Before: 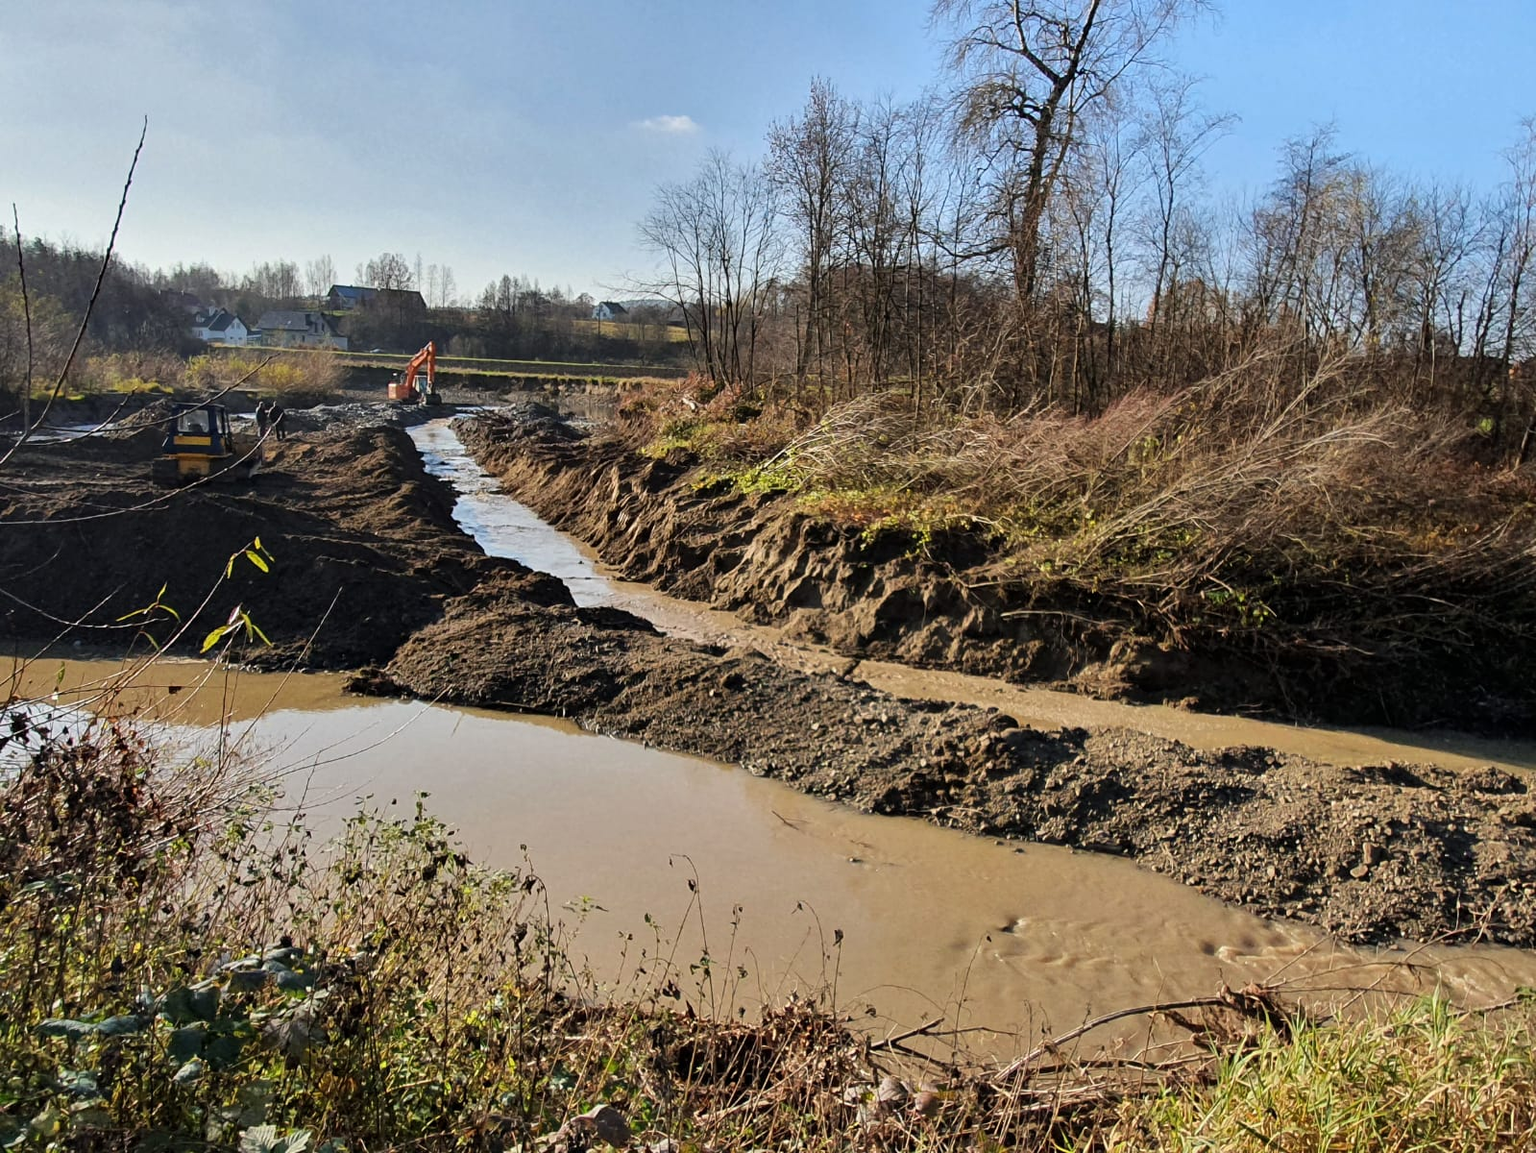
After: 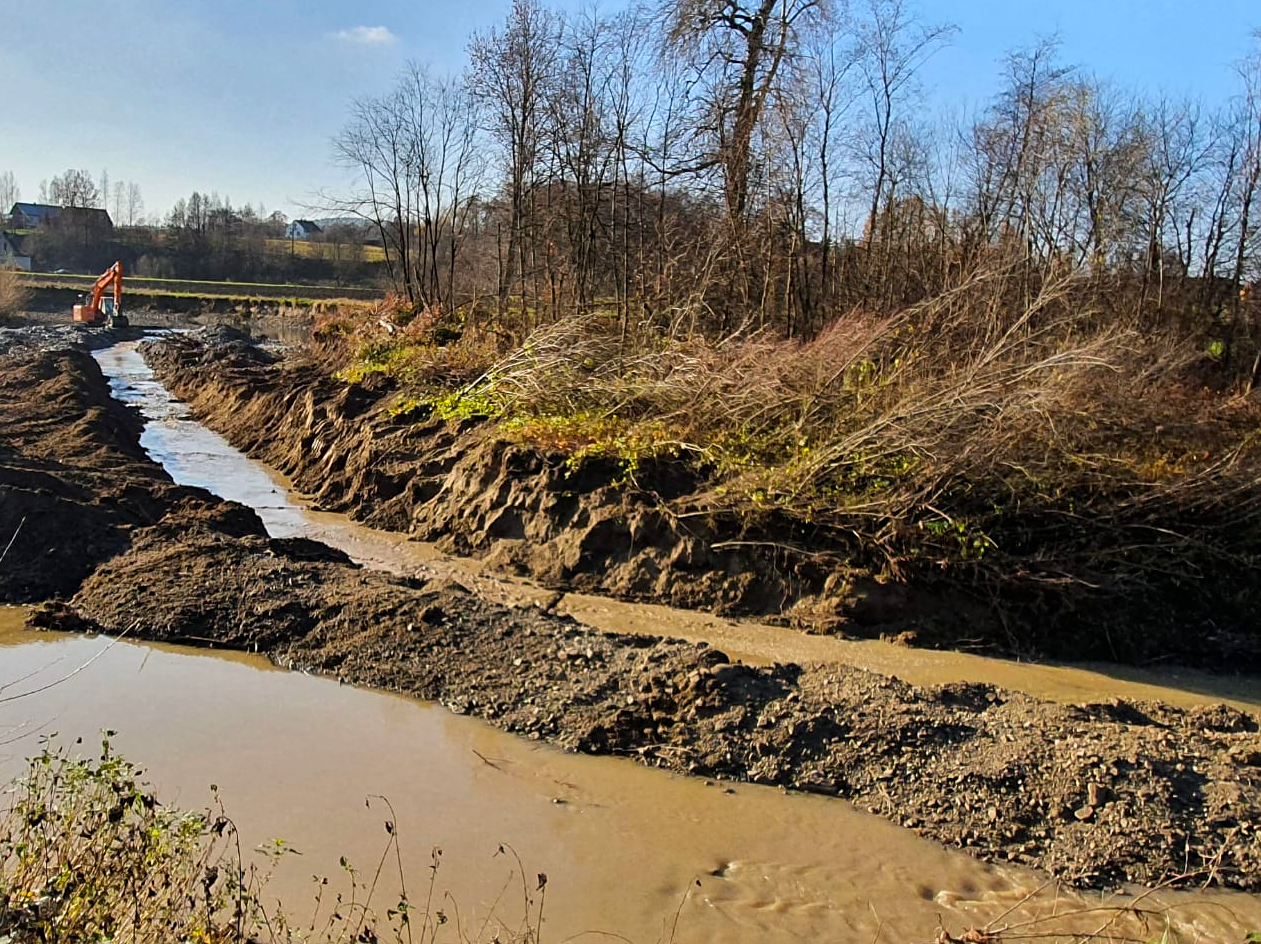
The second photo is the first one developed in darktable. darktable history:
color balance: output saturation 120%
bloom: size 3%, threshold 100%, strength 0%
crop and rotate: left 20.74%, top 7.912%, right 0.375%, bottom 13.378%
sharpen: amount 0.2
